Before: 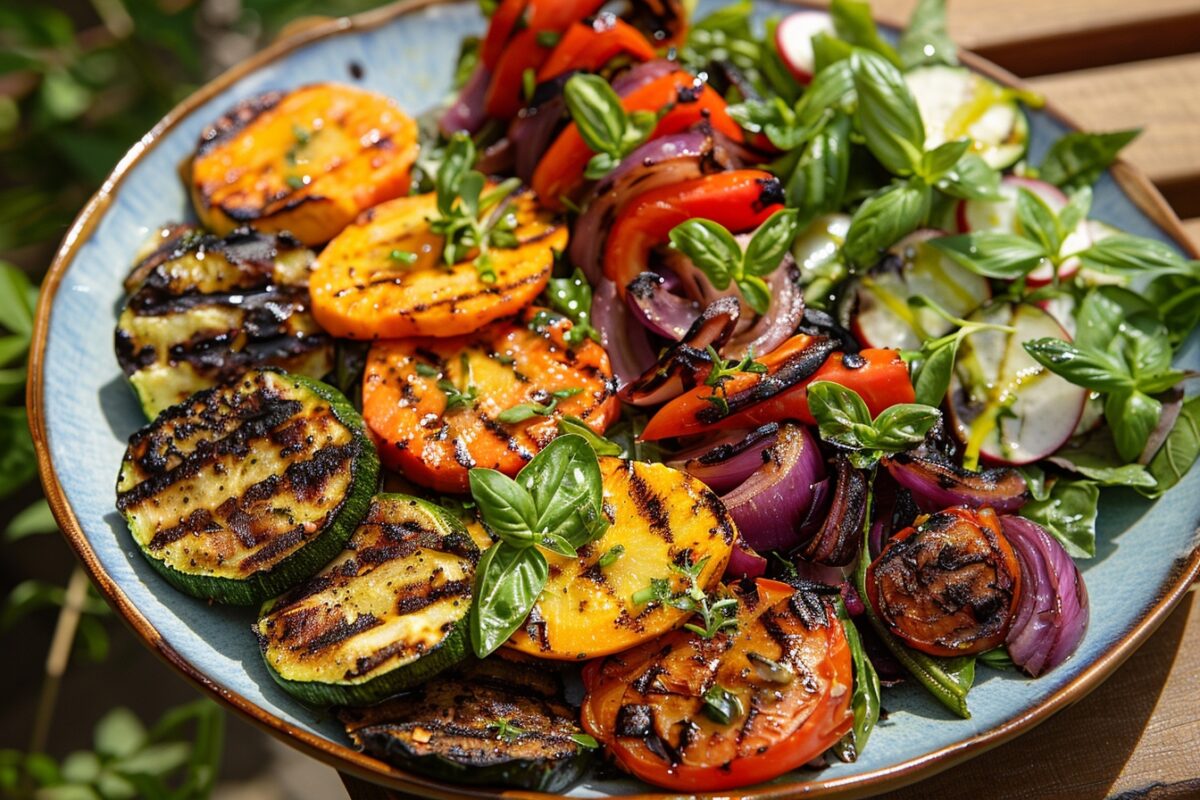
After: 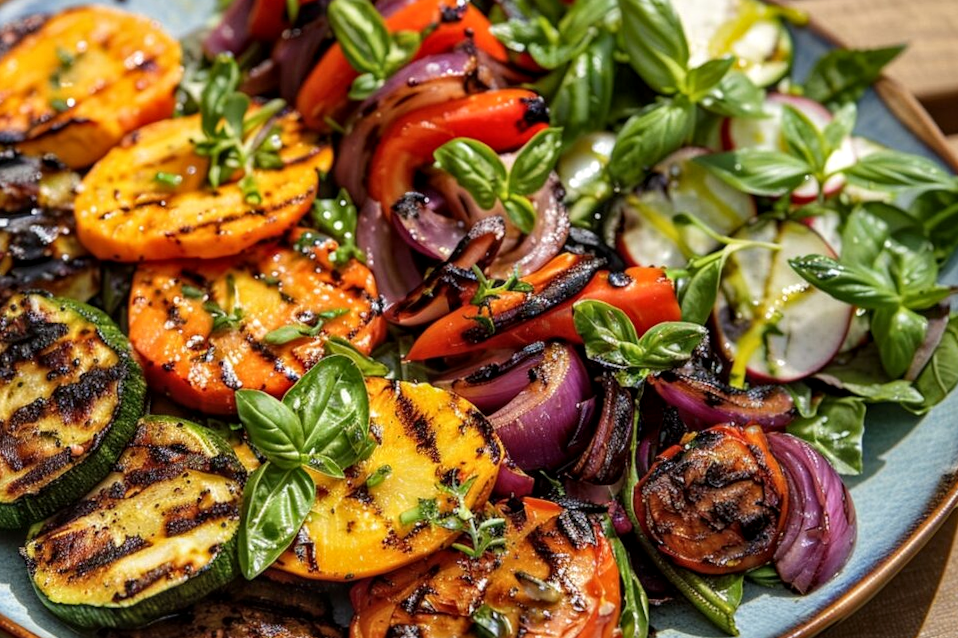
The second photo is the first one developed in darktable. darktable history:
rotate and perspective: rotation -0.45°, automatic cropping original format, crop left 0.008, crop right 0.992, crop top 0.012, crop bottom 0.988
local contrast: on, module defaults
crop: left 19.159%, top 9.58%, bottom 9.58%
shadows and highlights: low approximation 0.01, soften with gaussian
